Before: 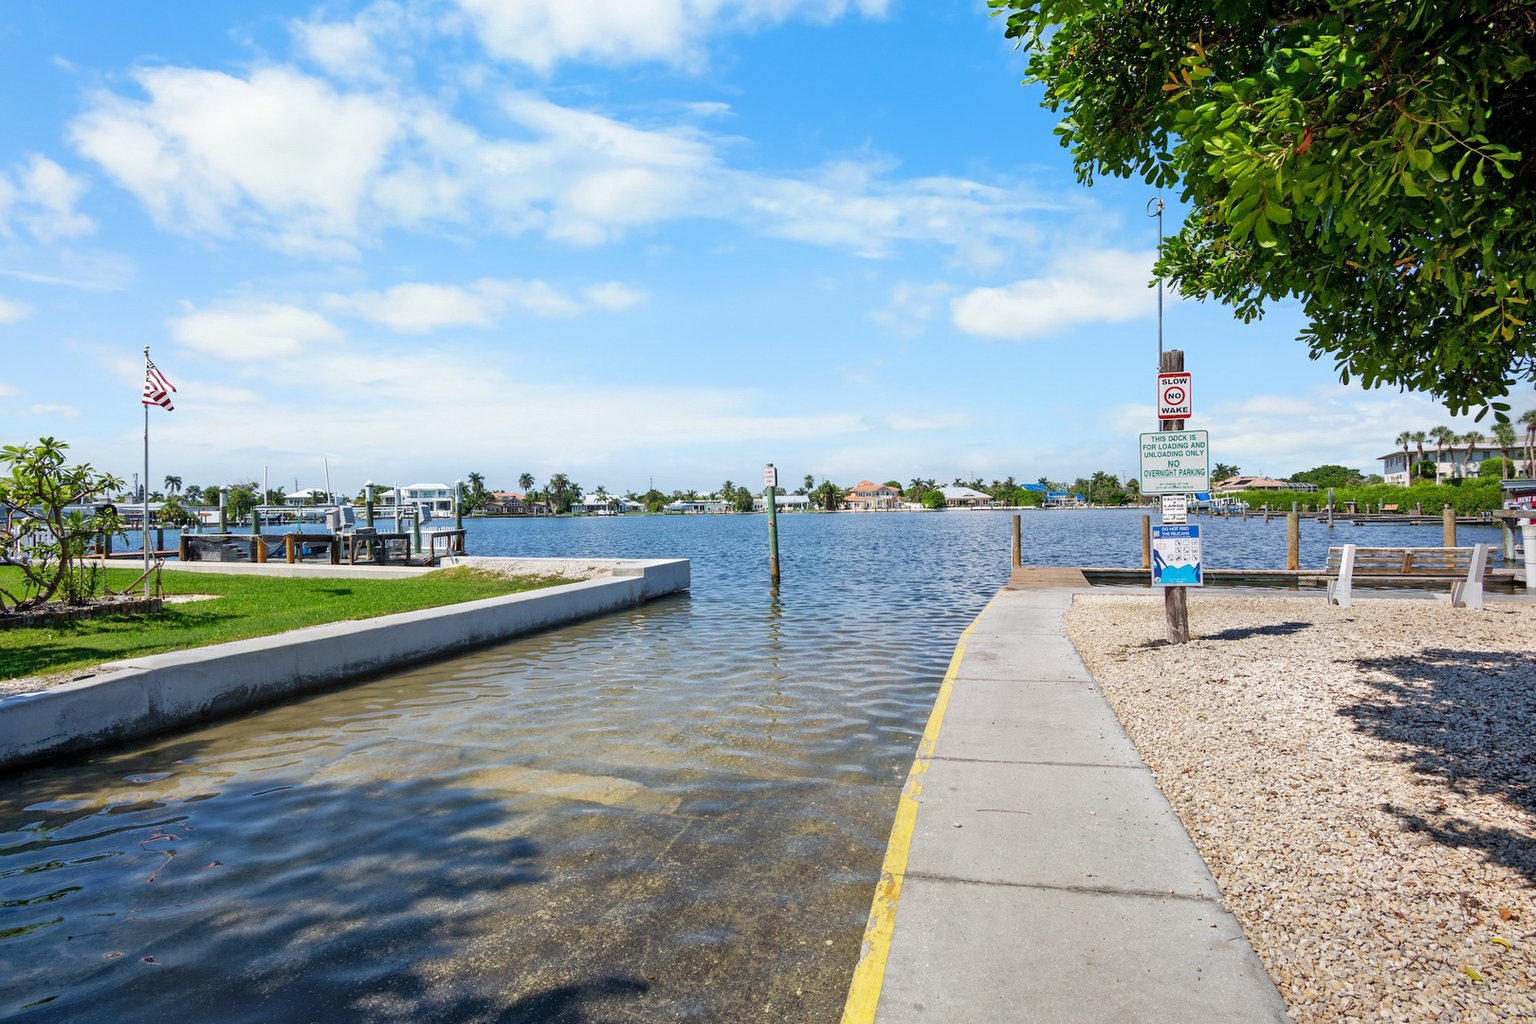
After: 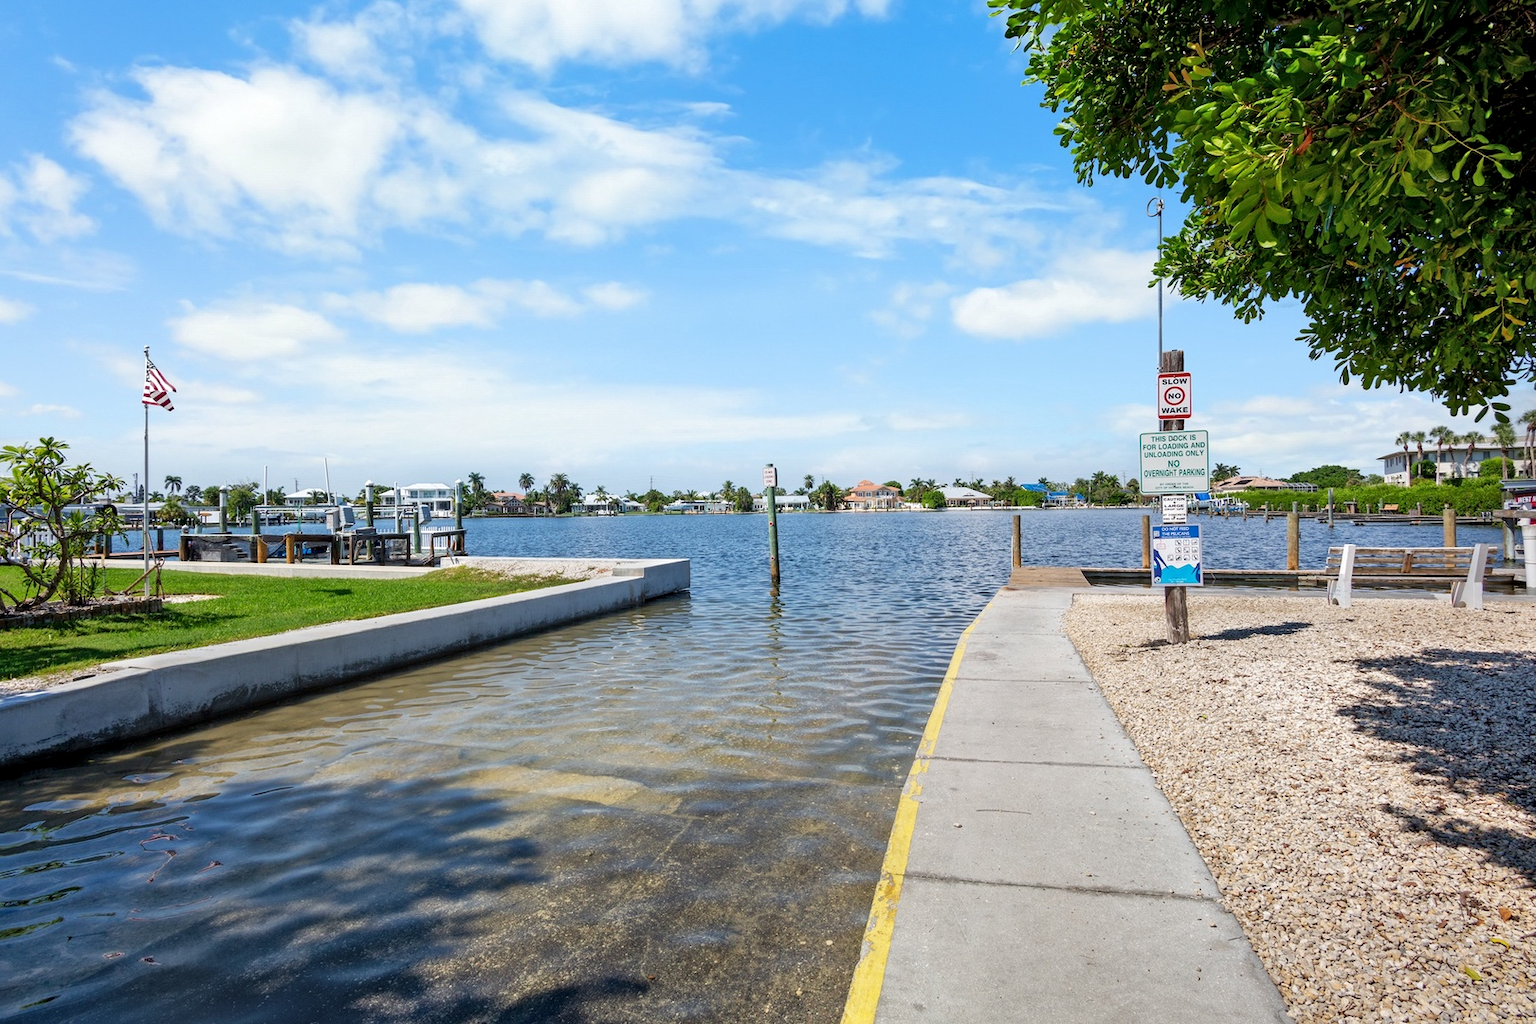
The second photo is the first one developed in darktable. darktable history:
local contrast: highlights 100%, shadows 102%, detail 120%, midtone range 0.2
